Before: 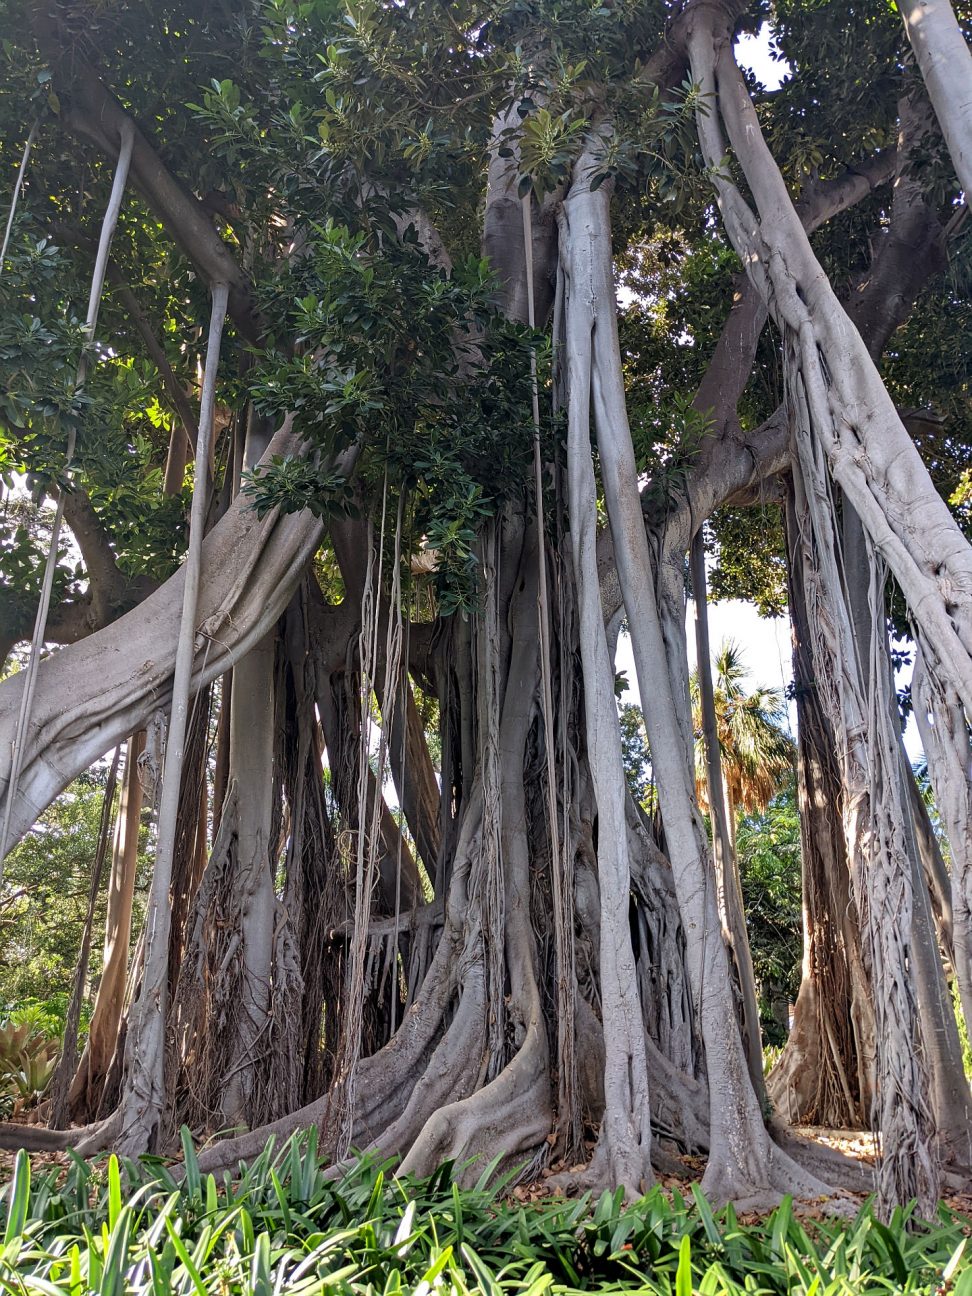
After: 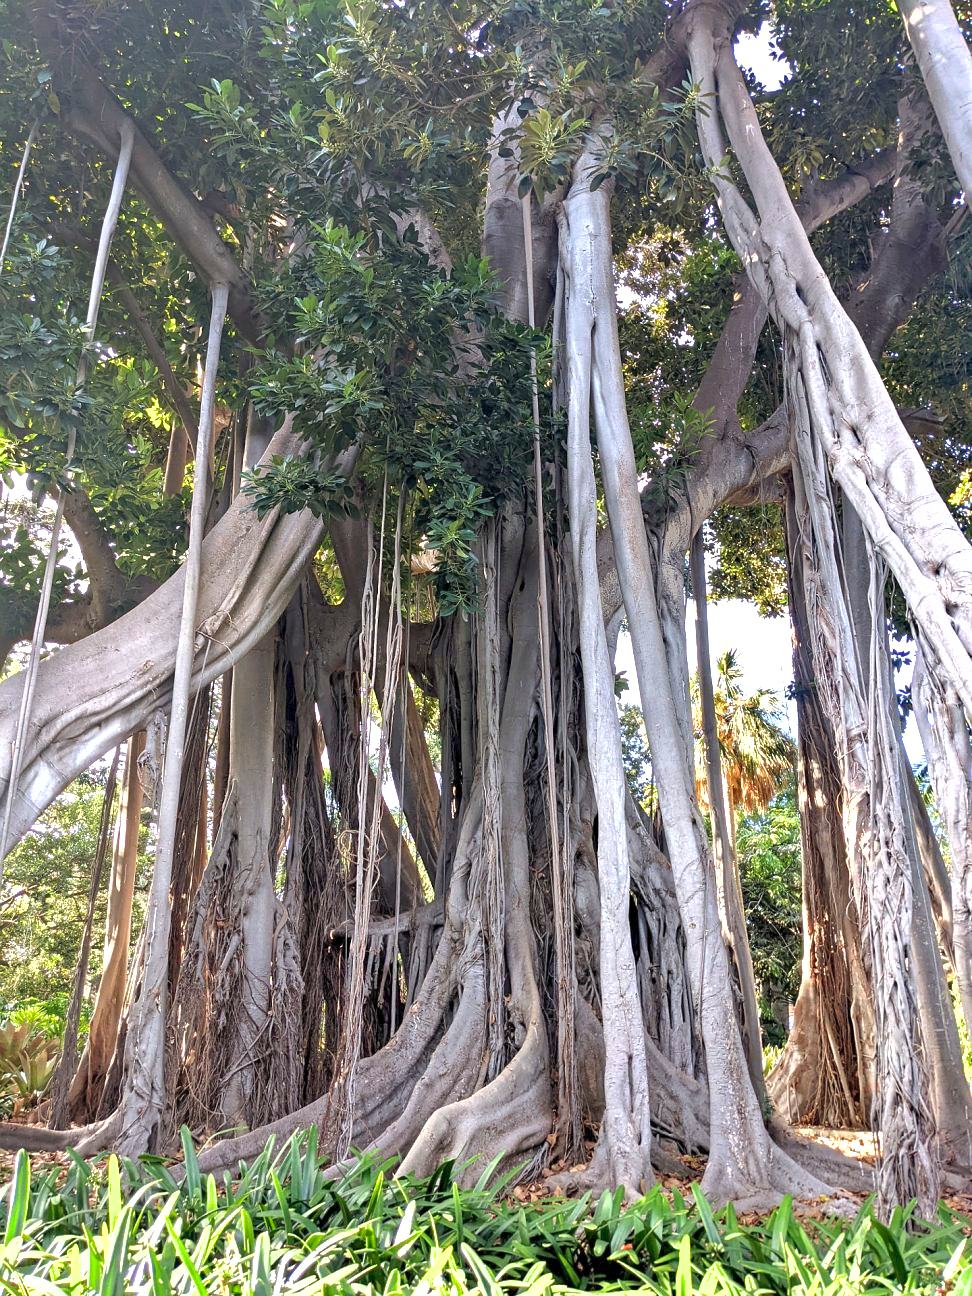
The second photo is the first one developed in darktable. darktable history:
shadows and highlights: on, module defaults
exposure: black level correction 0.001, exposure 1.05 EV, compensate exposure bias true, compensate highlight preservation false
